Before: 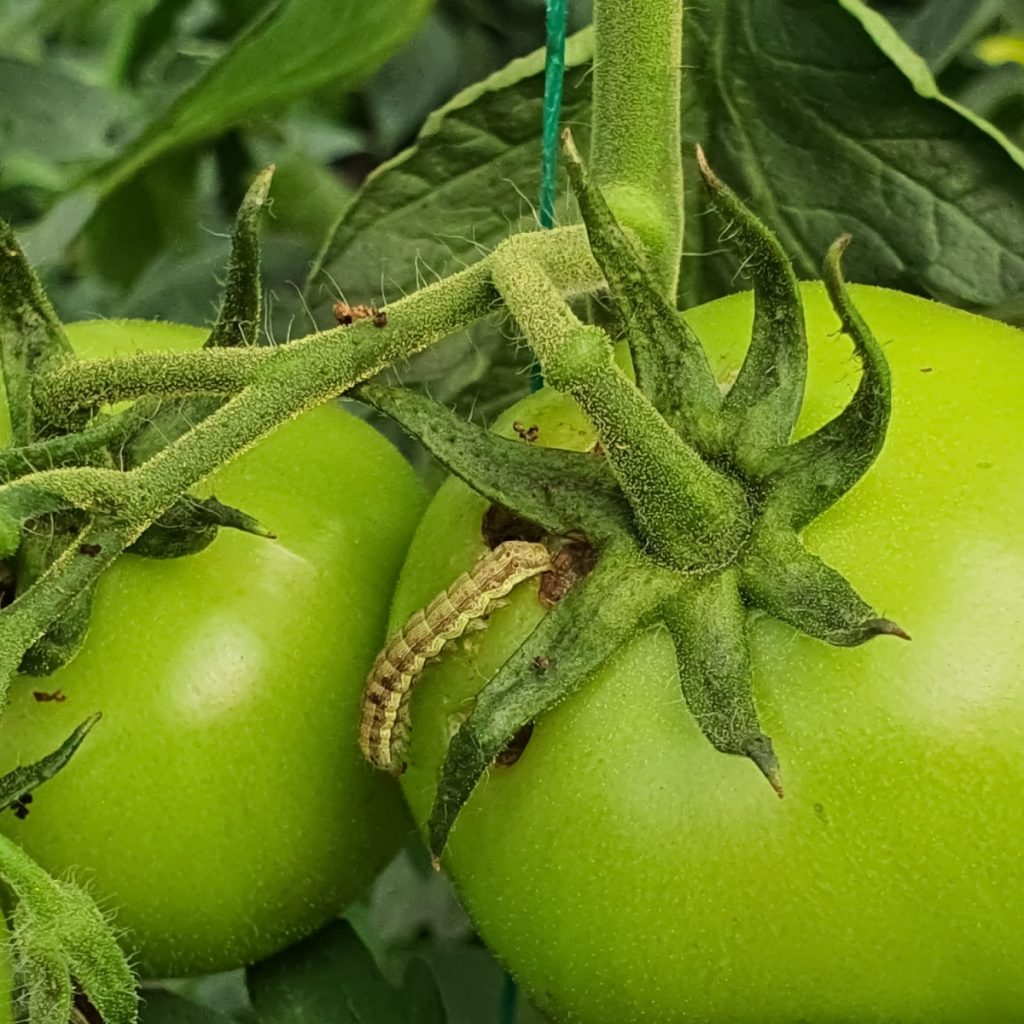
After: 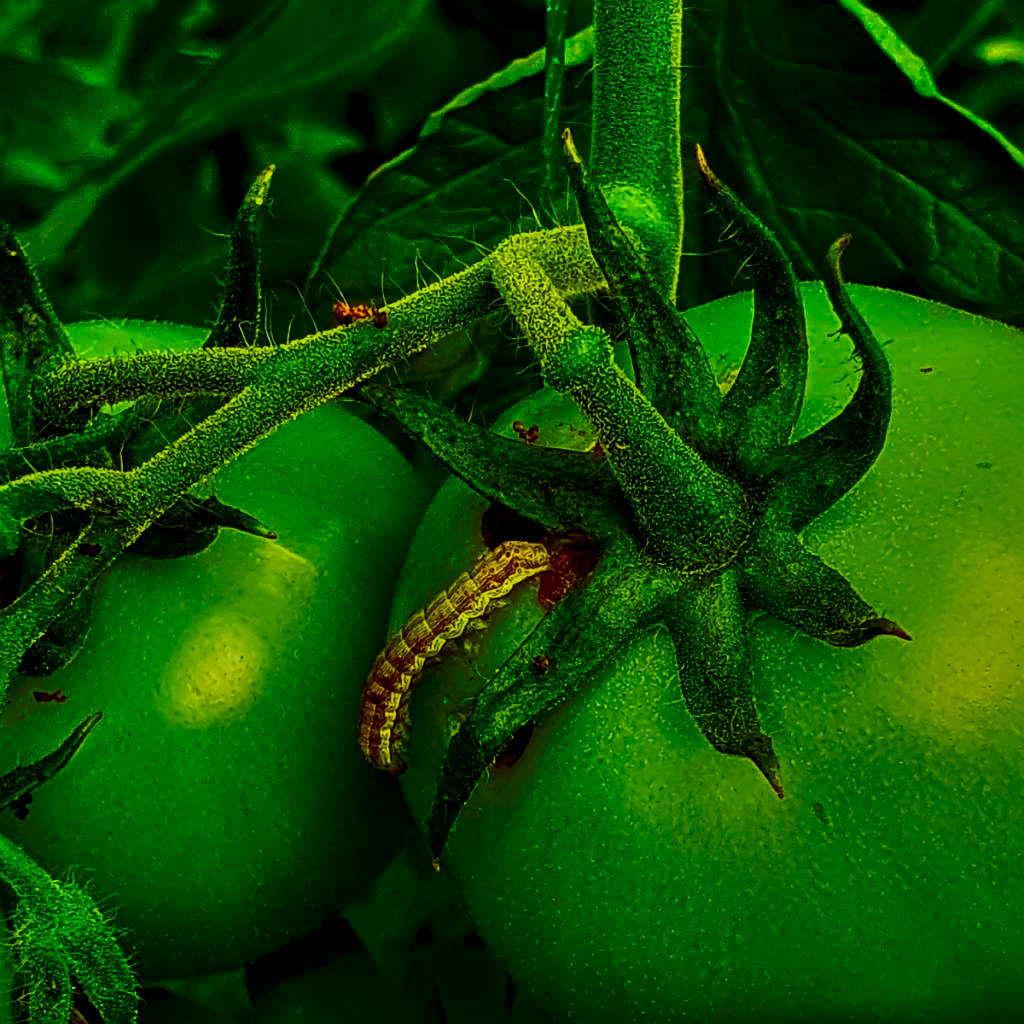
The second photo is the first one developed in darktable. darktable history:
sharpen: on, module defaults
contrast brightness saturation: brightness -1, saturation 1
filmic rgb: black relative exposure -5.83 EV, white relative exposure 3.4 EV, hardness 3.68
local contrast: detail 130%
shadows and highlights: soften with gaussian
